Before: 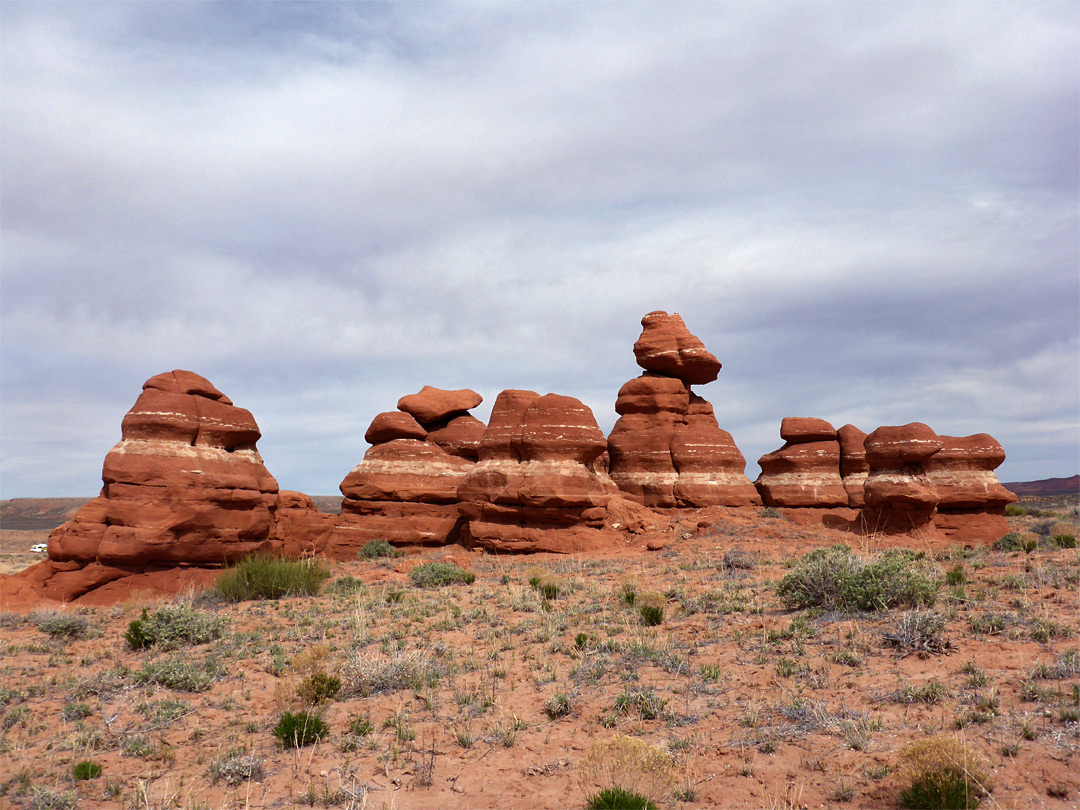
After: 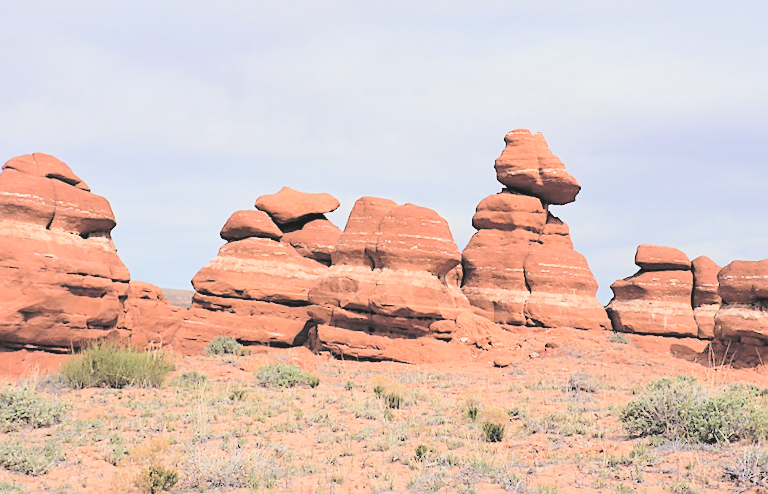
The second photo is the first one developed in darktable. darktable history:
crop and rotate: angle -4.16°, left 9.806%, top 21.203%, right 12.327%, bottom 11.935%
contrast brightness saturation: brightness 0.986
sharpen: on, module defaults
filmic rgb: black relative exposure -7.65 EV, white relative exposure 4.56 EV, hardness 3.61, contrast 0.997
